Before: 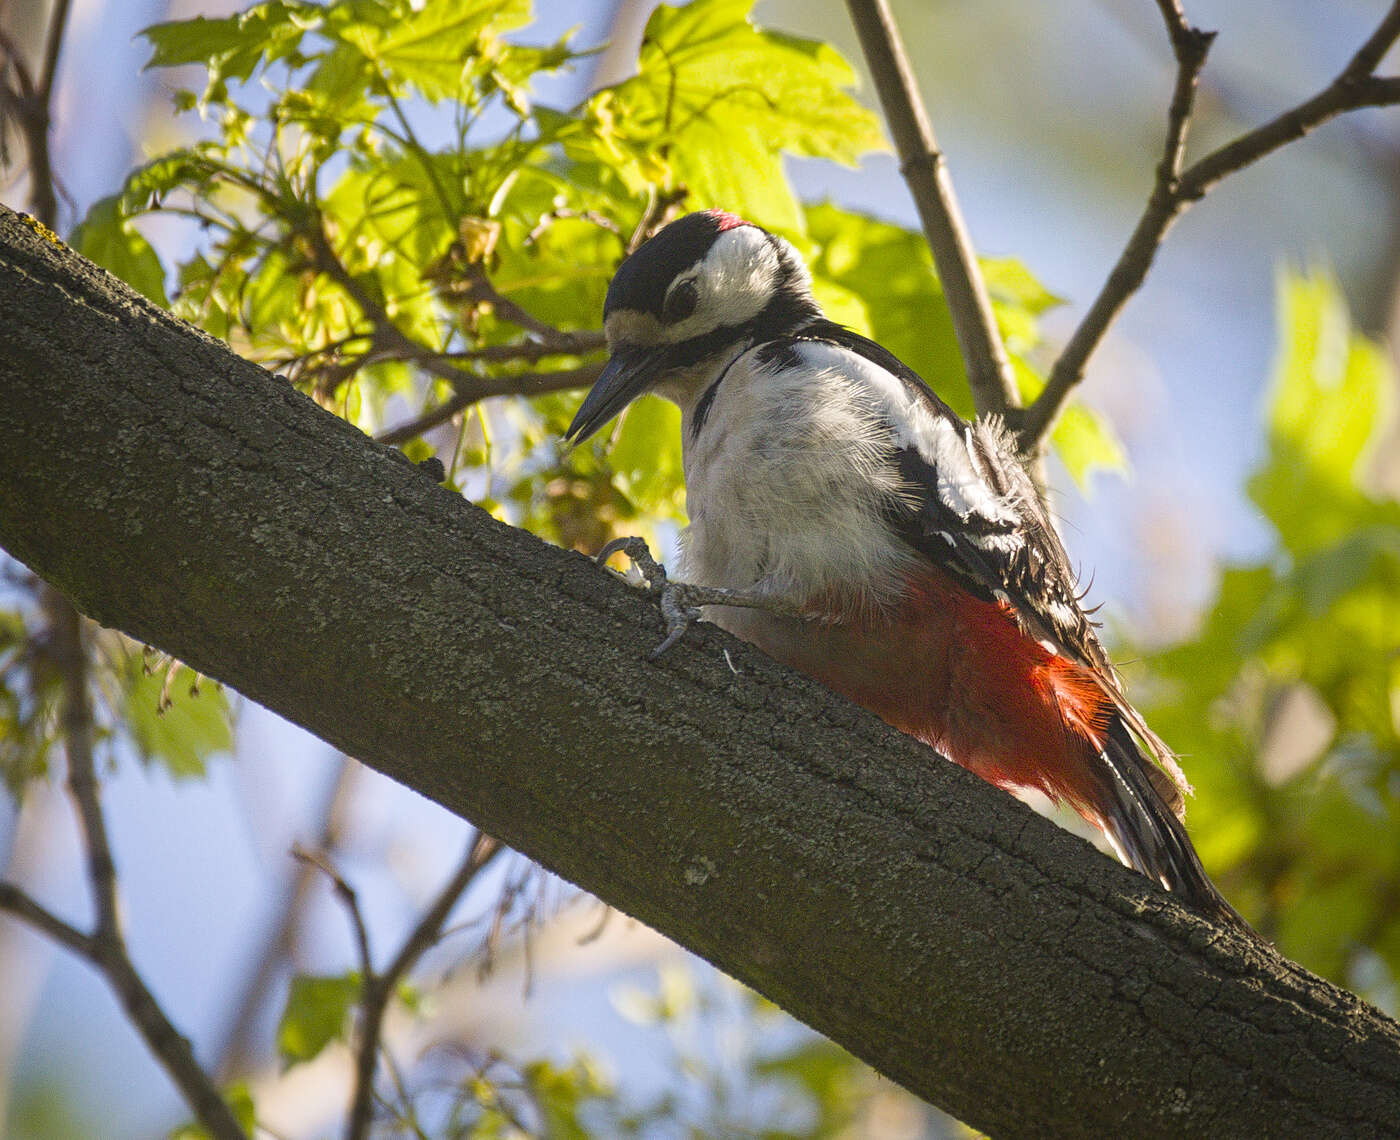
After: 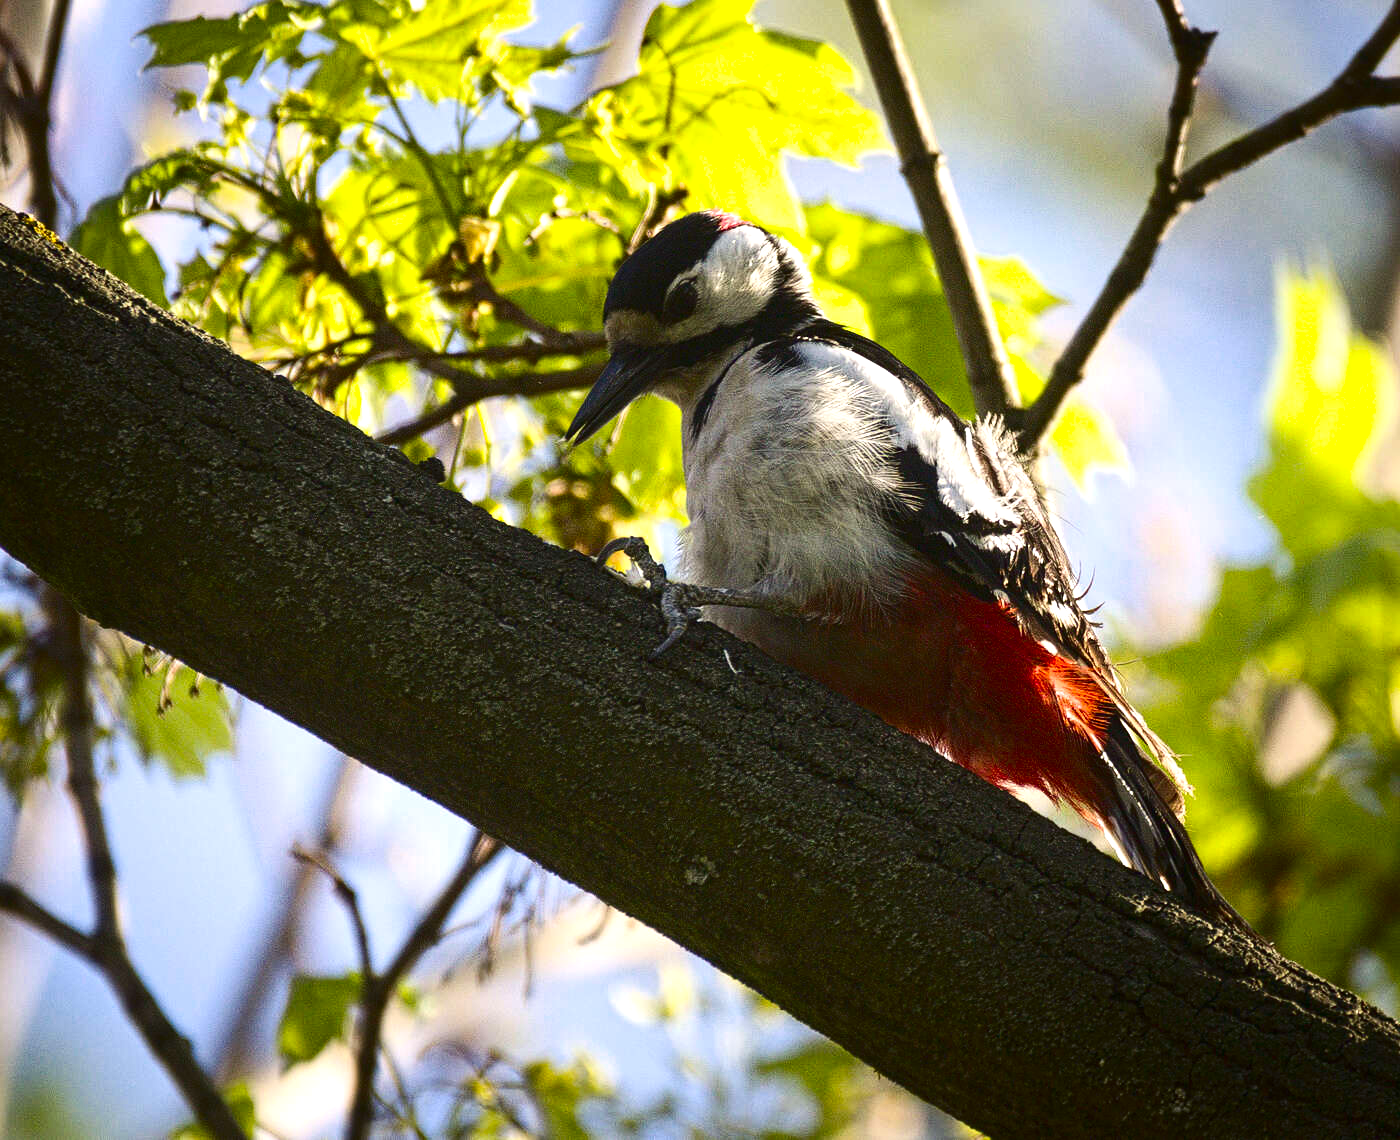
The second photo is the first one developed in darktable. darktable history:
exposure: exposure 0.527 EV, compensate highlight preservation false
contrast brightness saturation: contrast 0.195, brightness -0.237, saturation 0.109
color zones: curves: ch0 [(0, 0.5) (0.143, 0.5) (0.286, 0.5) (0.429, 0.495) (0.571, 0.437) (0.714, 0.44) (0.857, 0.496) (1, 0.5)]
